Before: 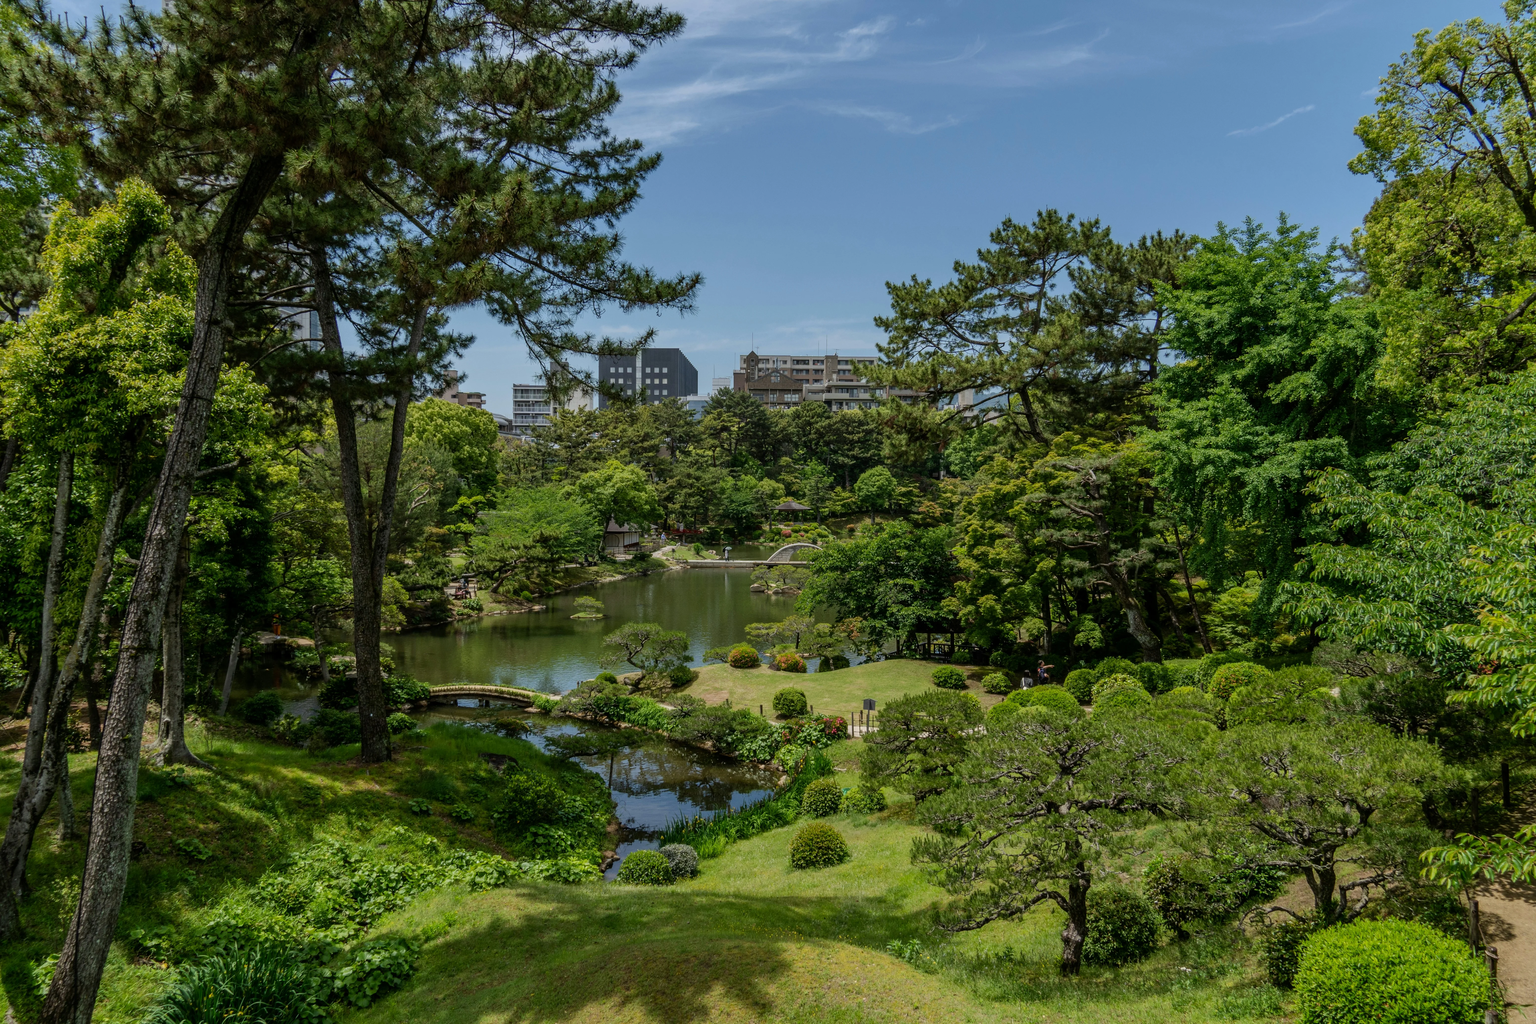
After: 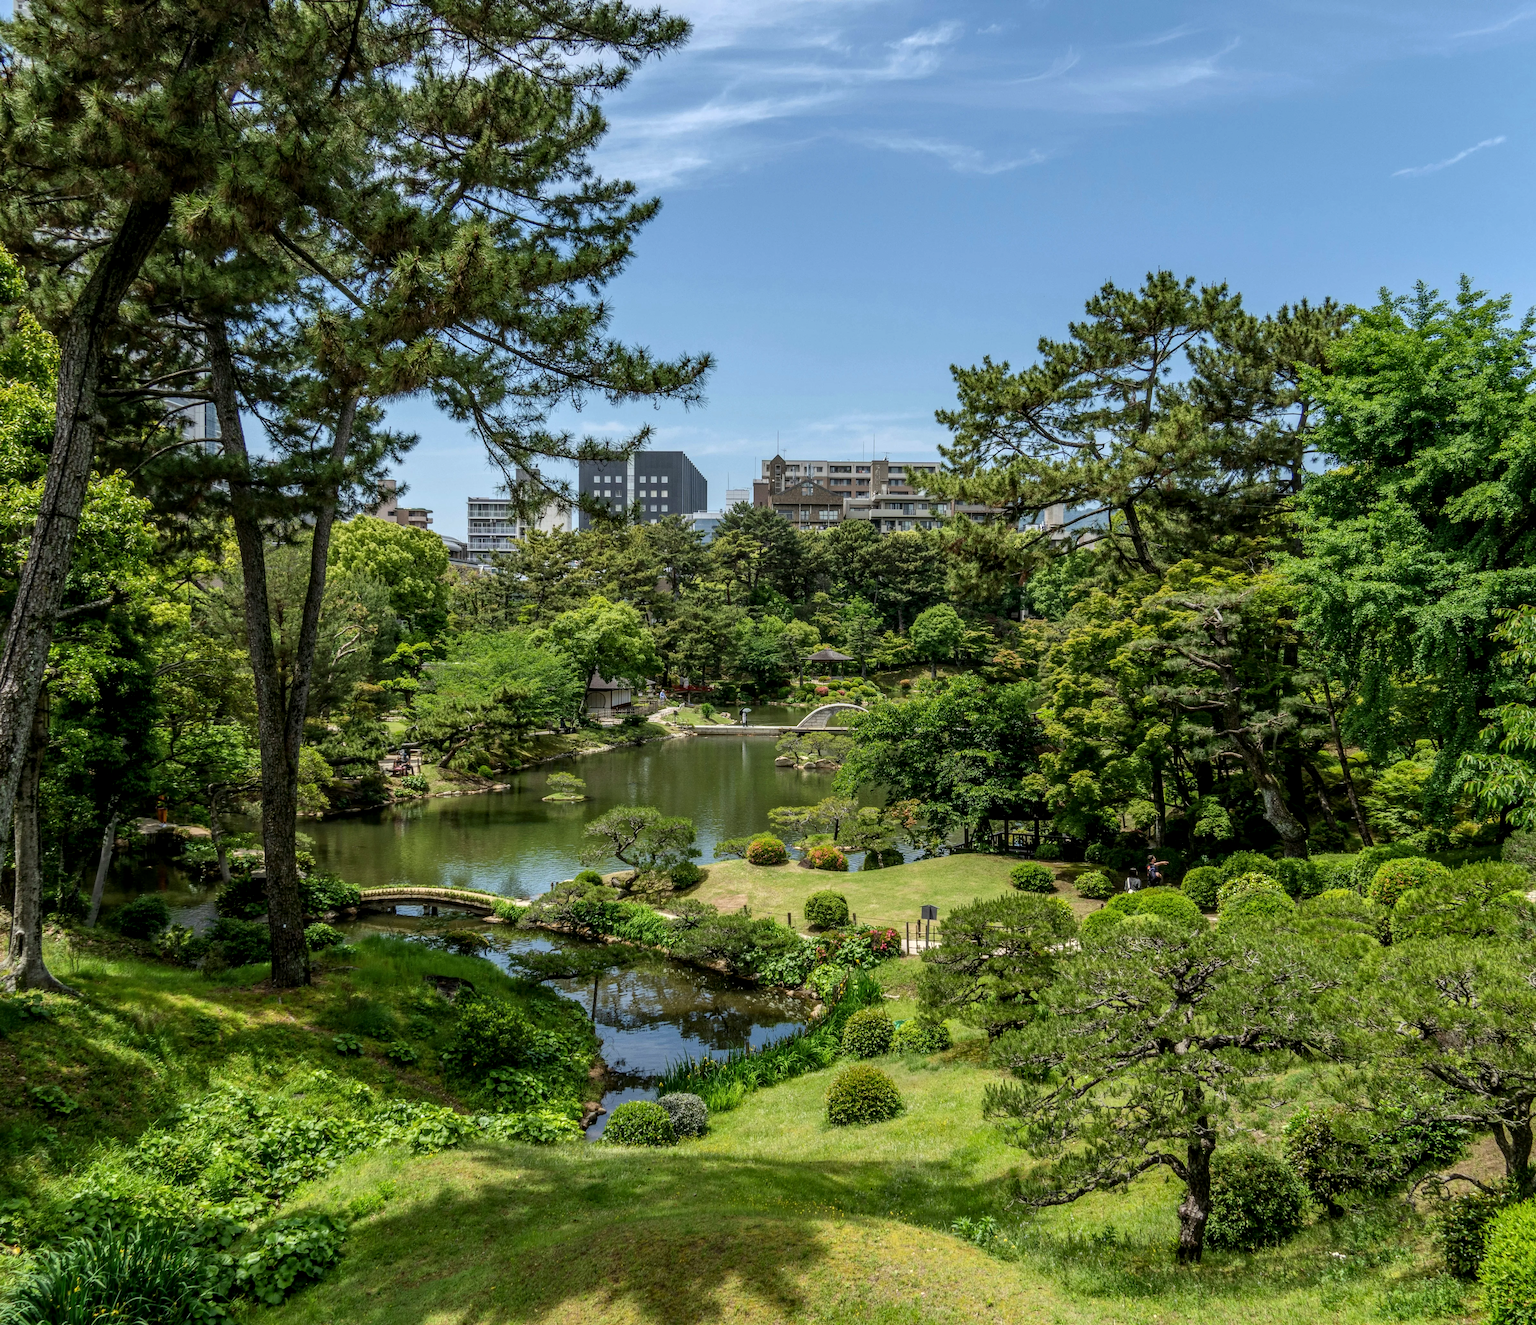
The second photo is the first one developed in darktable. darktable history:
exposure: black level correction 0, exposure 0.5 EV, compensate highlight preservation false
crop: left 9.896%, right 12.844%
local contrast: on, module defaults
tone equalizer: -8 EV -0.574 EV
